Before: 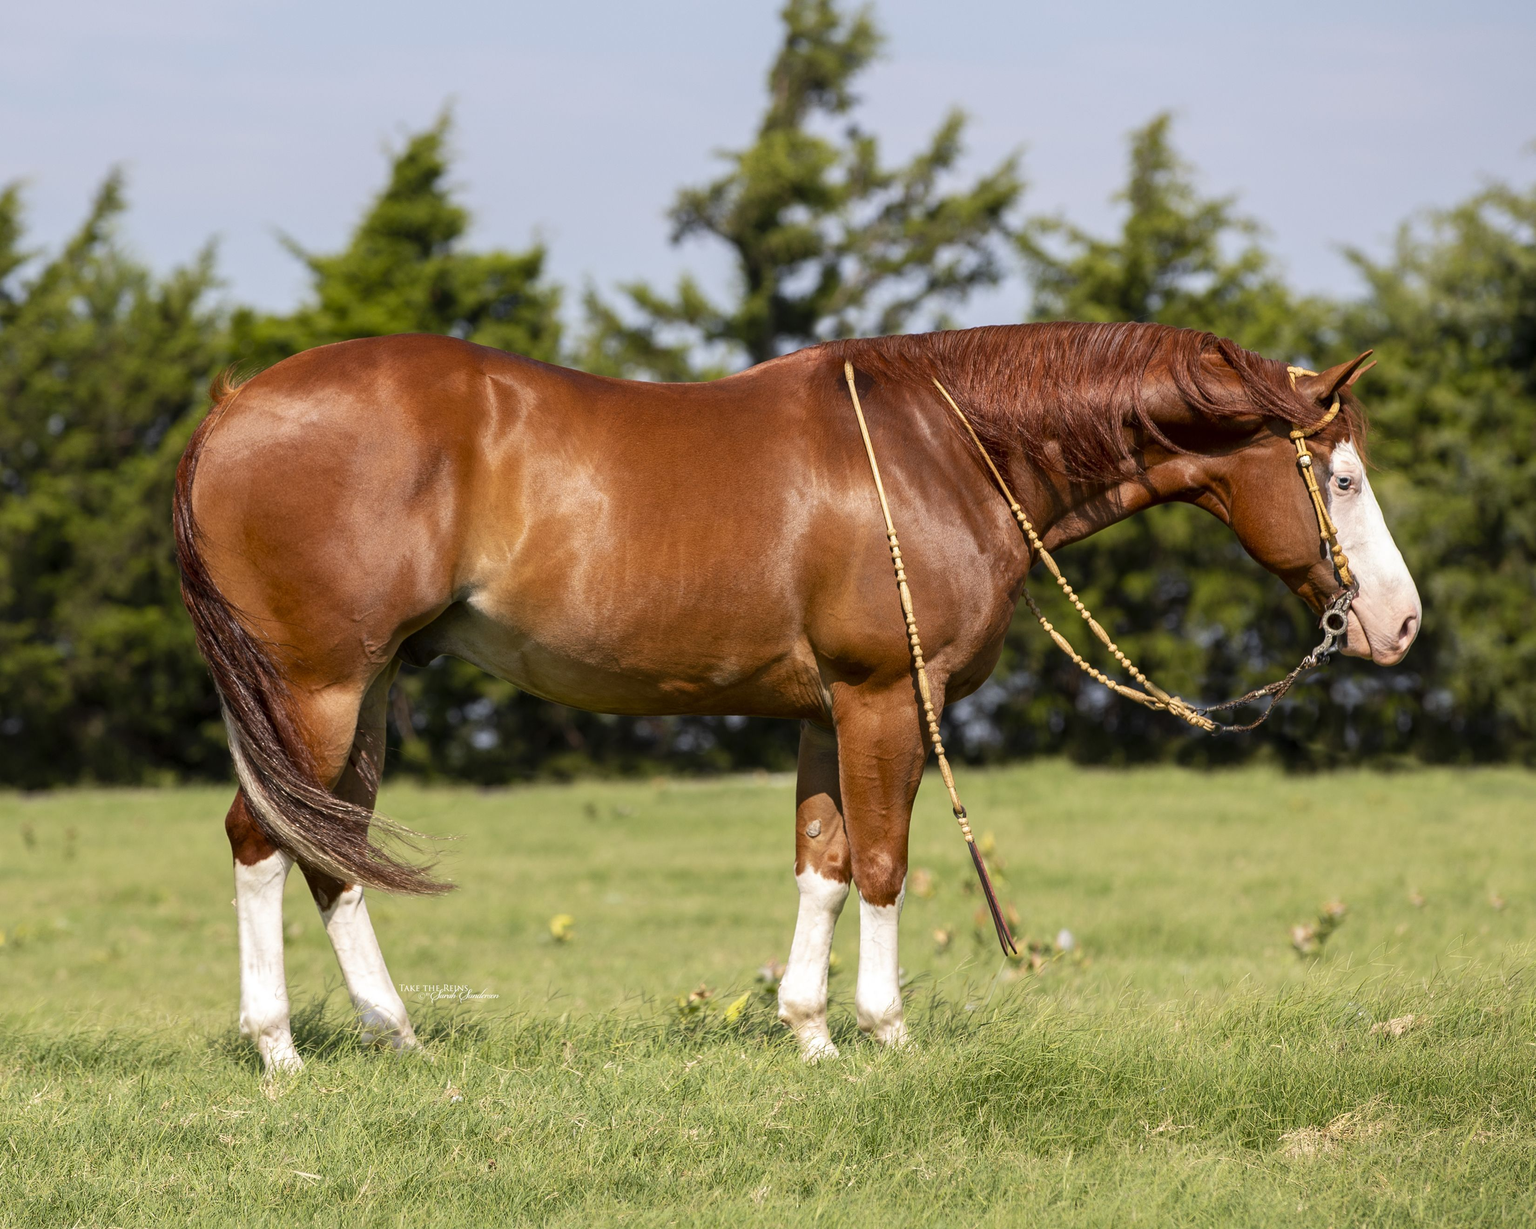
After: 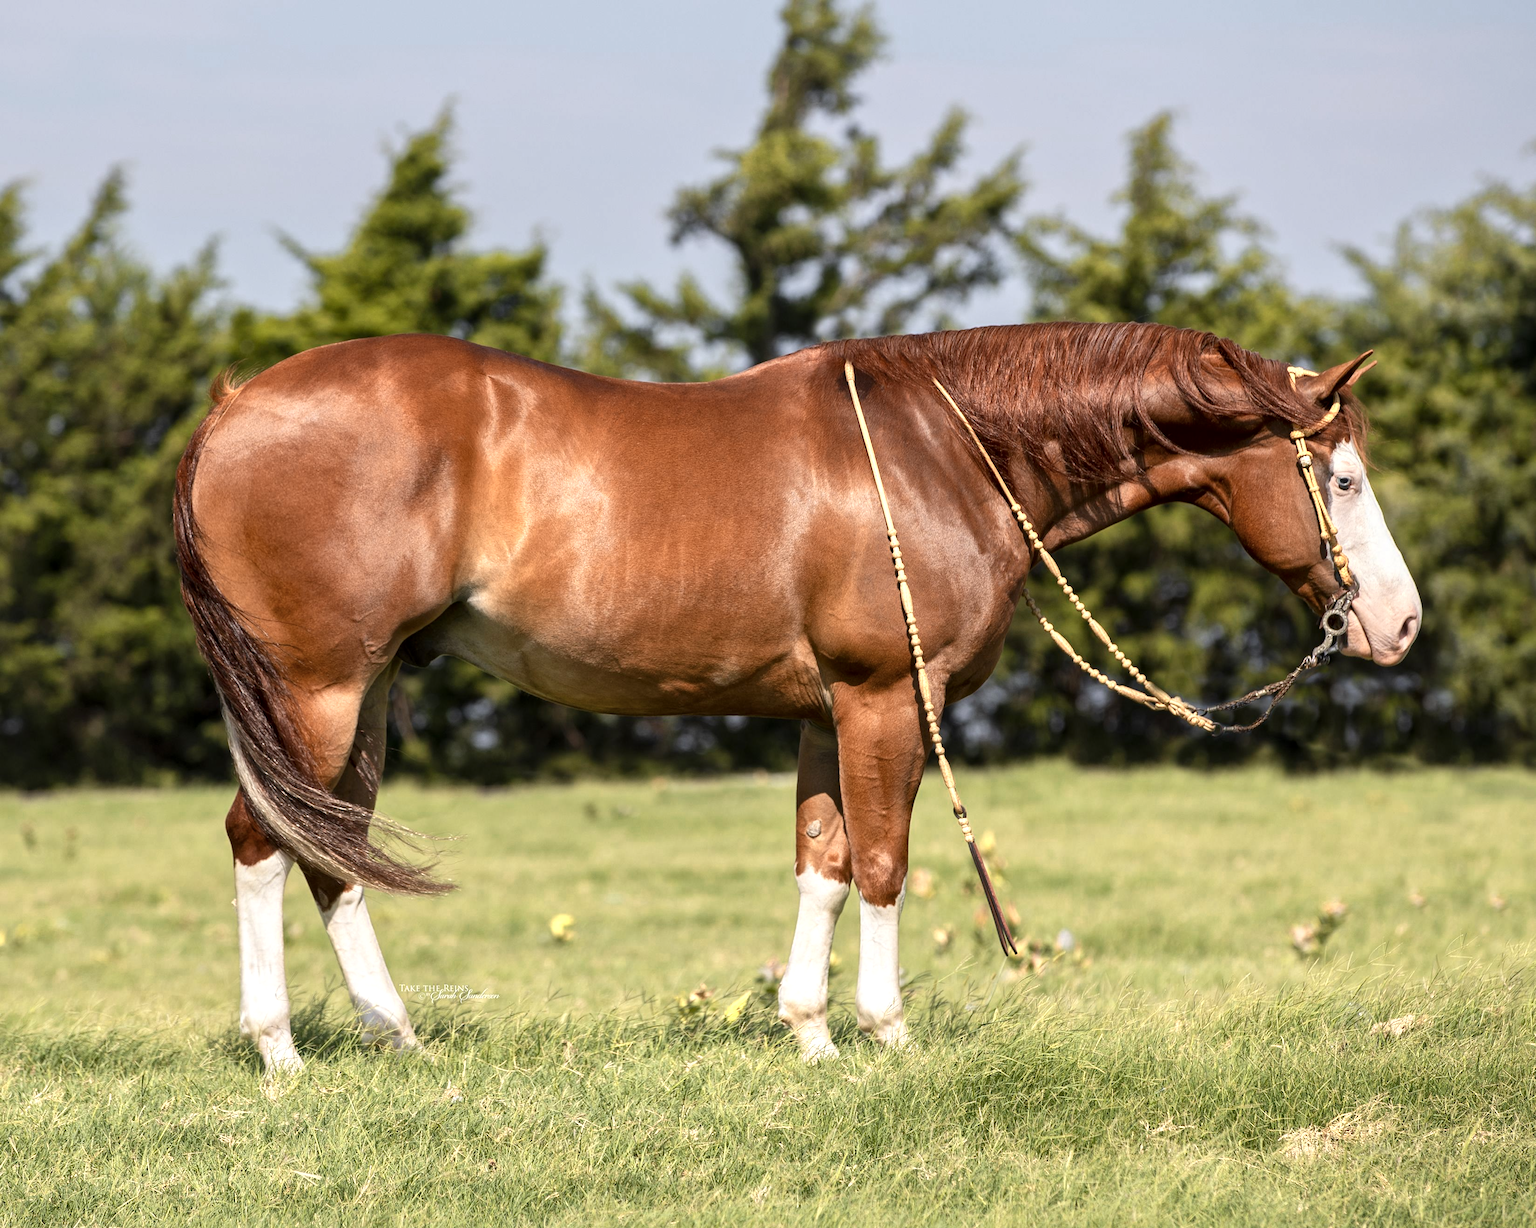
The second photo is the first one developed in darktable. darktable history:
local contrast: mode bilateral grid, contrast 20, coarseness 49, detail 121%, midtone range 0.2
color zones: curves: ch0 [(0.018, 0.548) (0.224, 0.64) (0.425, 0.447) (0.675, 0.575) (0.732, 0.579)]; ch1 [(0.066, 0.487) (0.25, 0.5) (0.404, 0.43) (0.75, 0.421) (0.956, 0.421)]; ch2 [(0.044, 0.561) (0.215, 0.465) (0.399, 0.544) (0.465, 0.548) (0.614, 0.447) (0.724, 0.43) (0.882, 0.623) (0.956, 0.632)]
contrast brightness saturation: contrast -0.016, brightness -0.007, saturation 0.033
